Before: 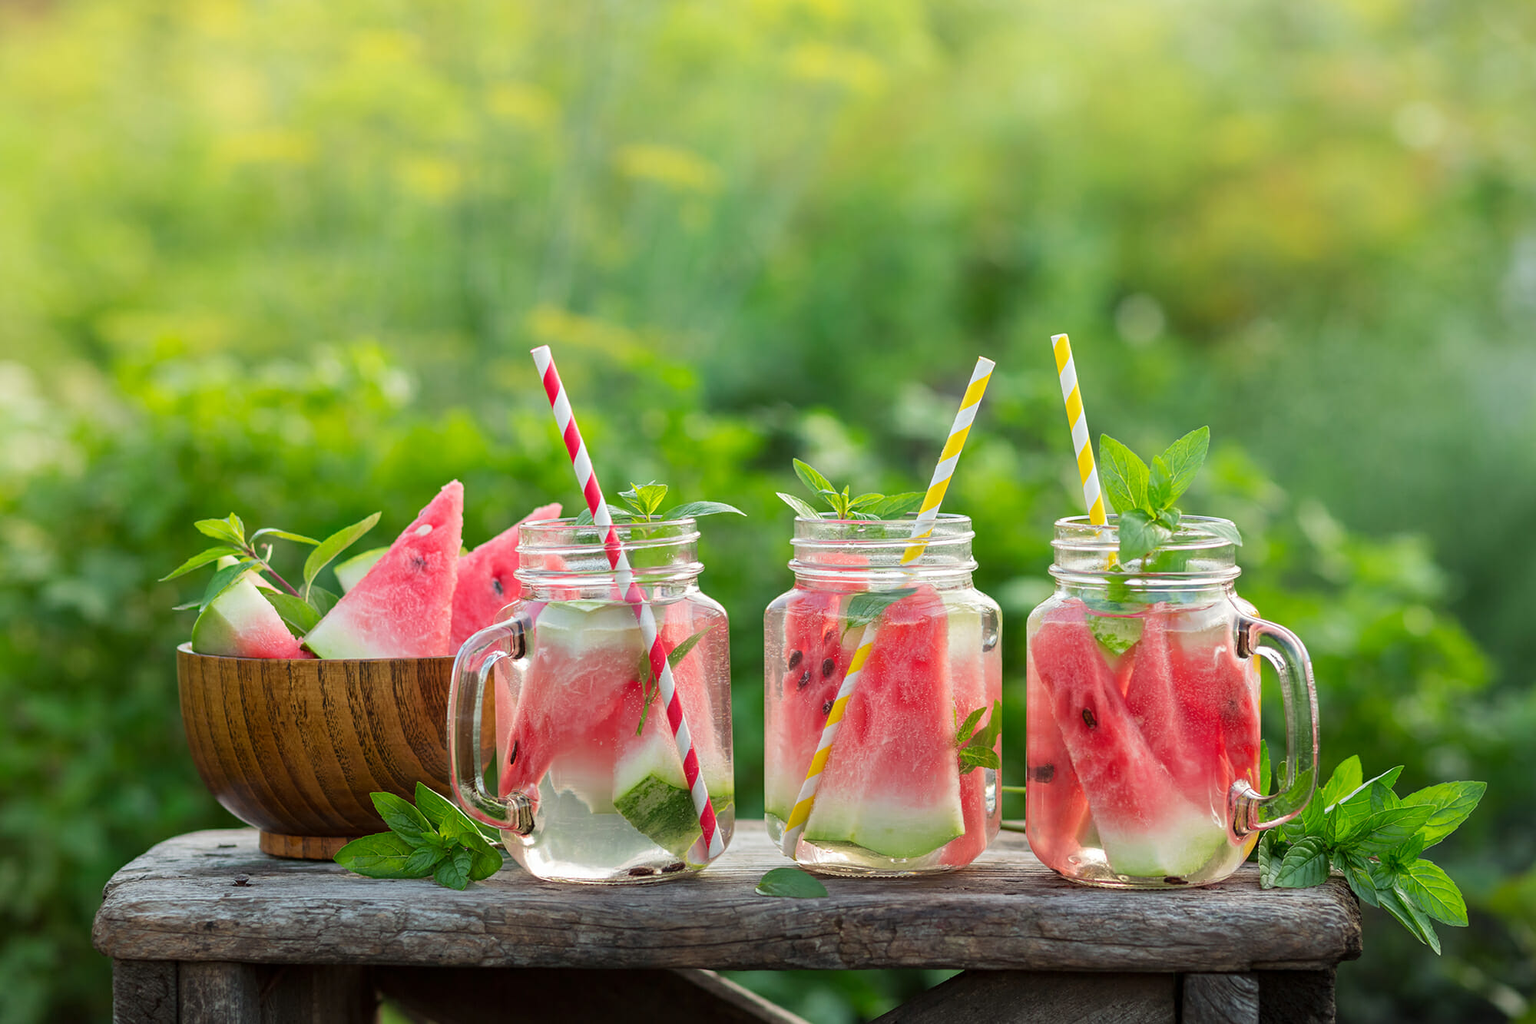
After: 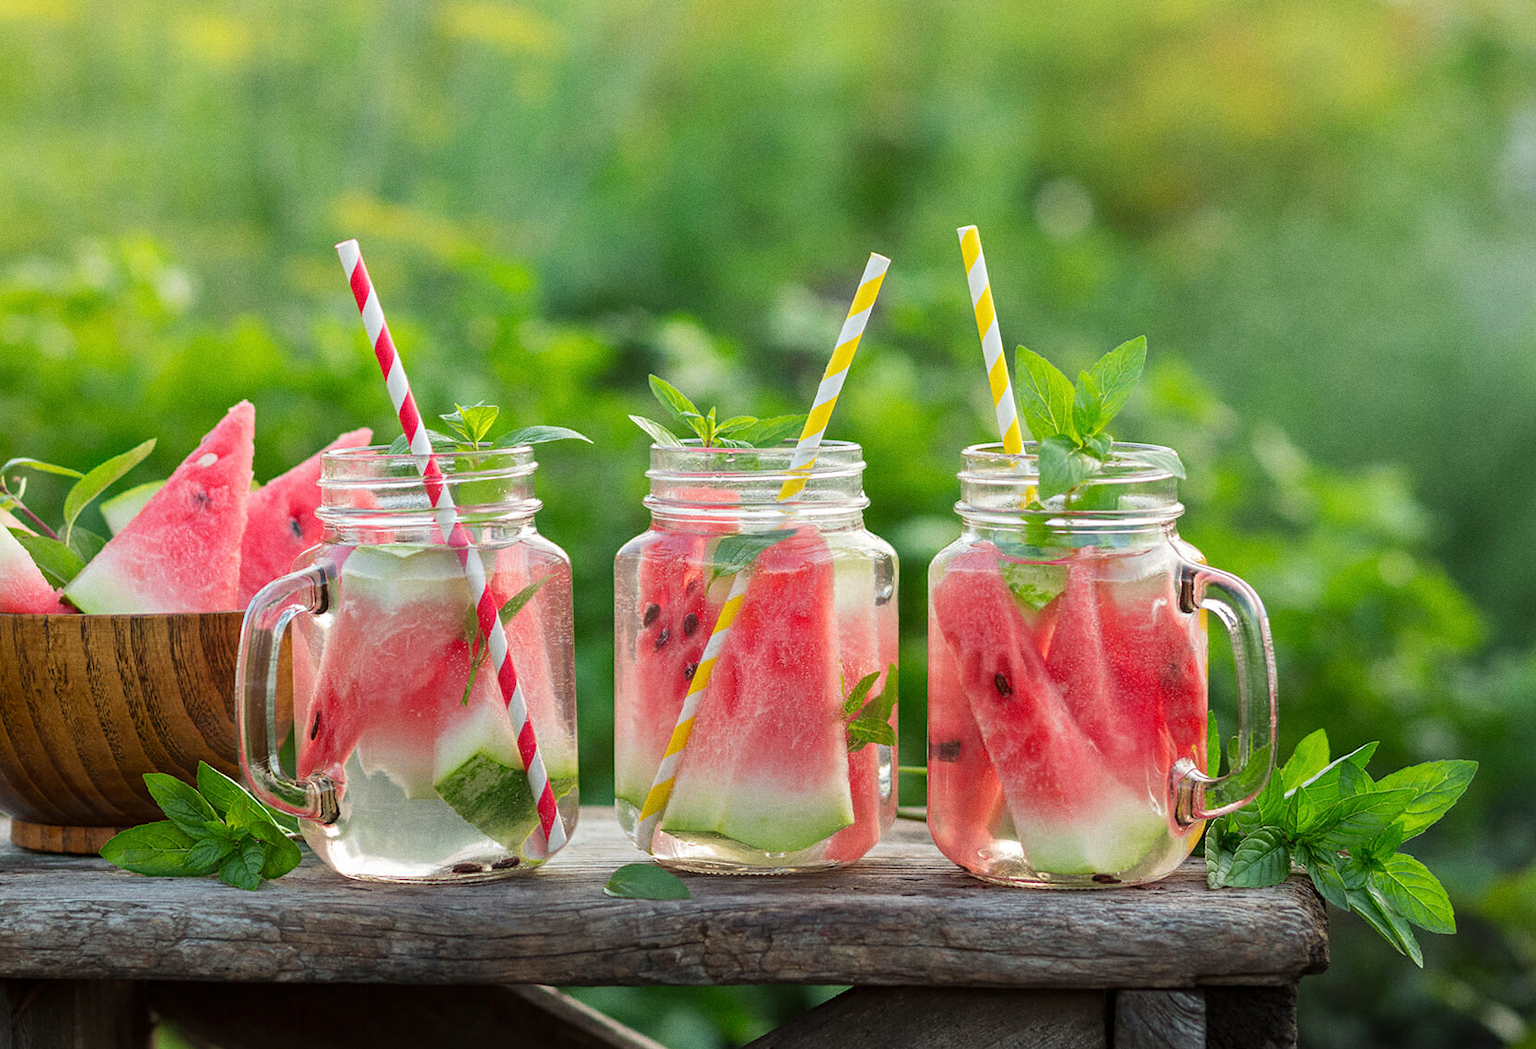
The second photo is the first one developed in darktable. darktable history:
grain: coarseness 0.47 ISO
exposure: compensate highlight preservation false
crop: left 16.315%, top 14.246%
